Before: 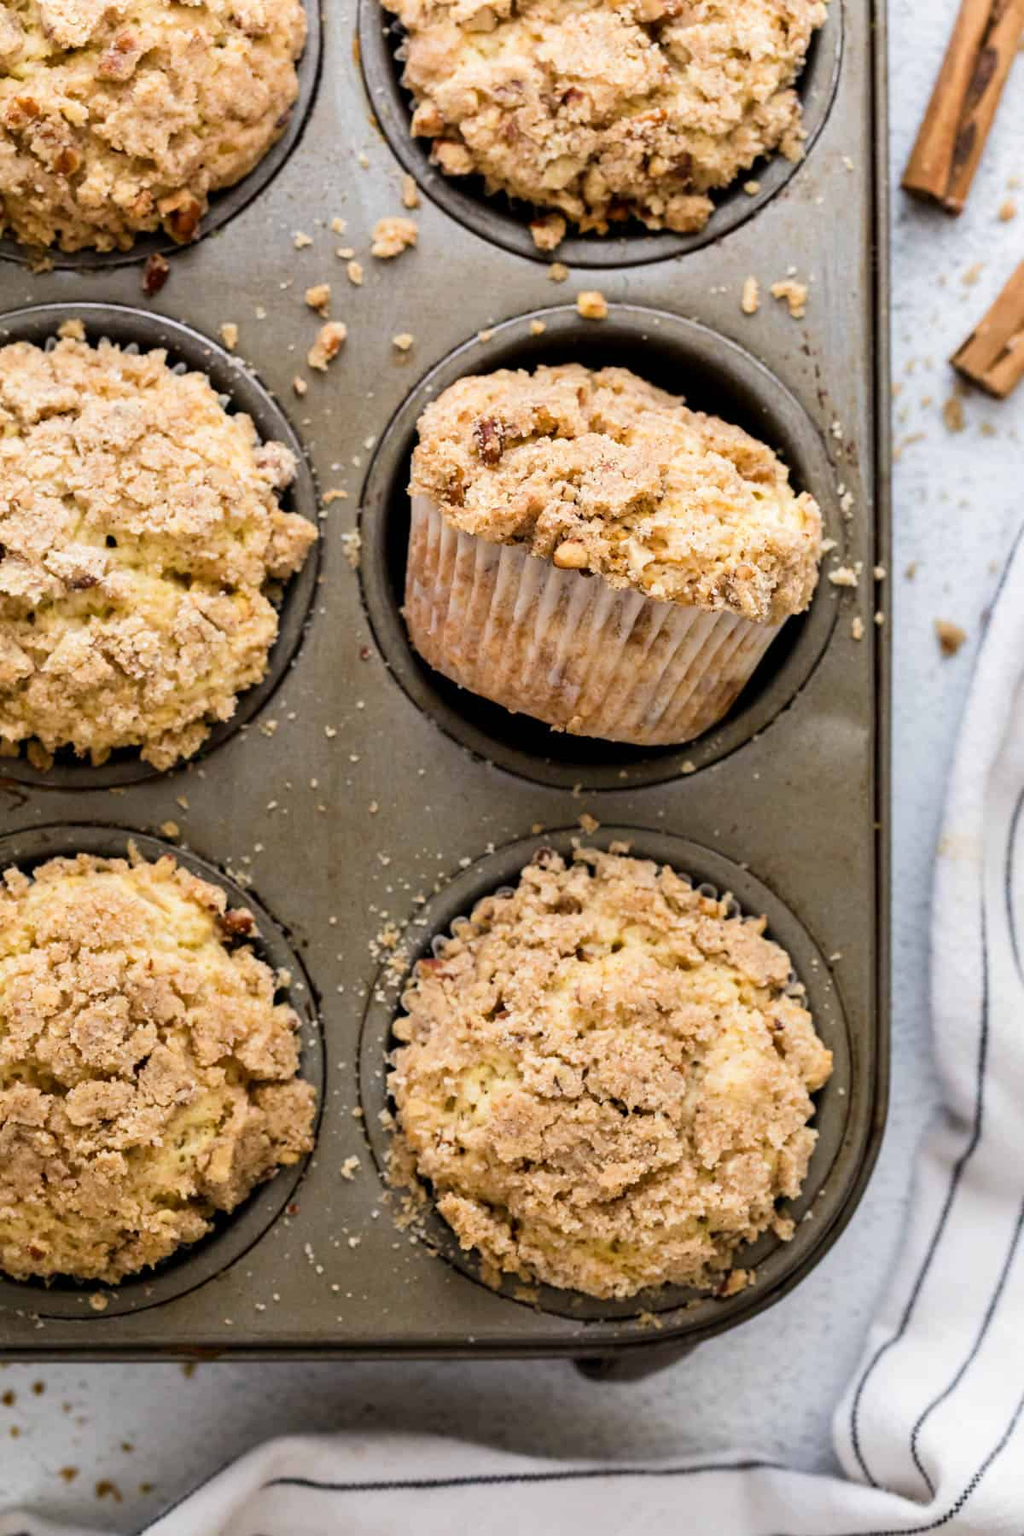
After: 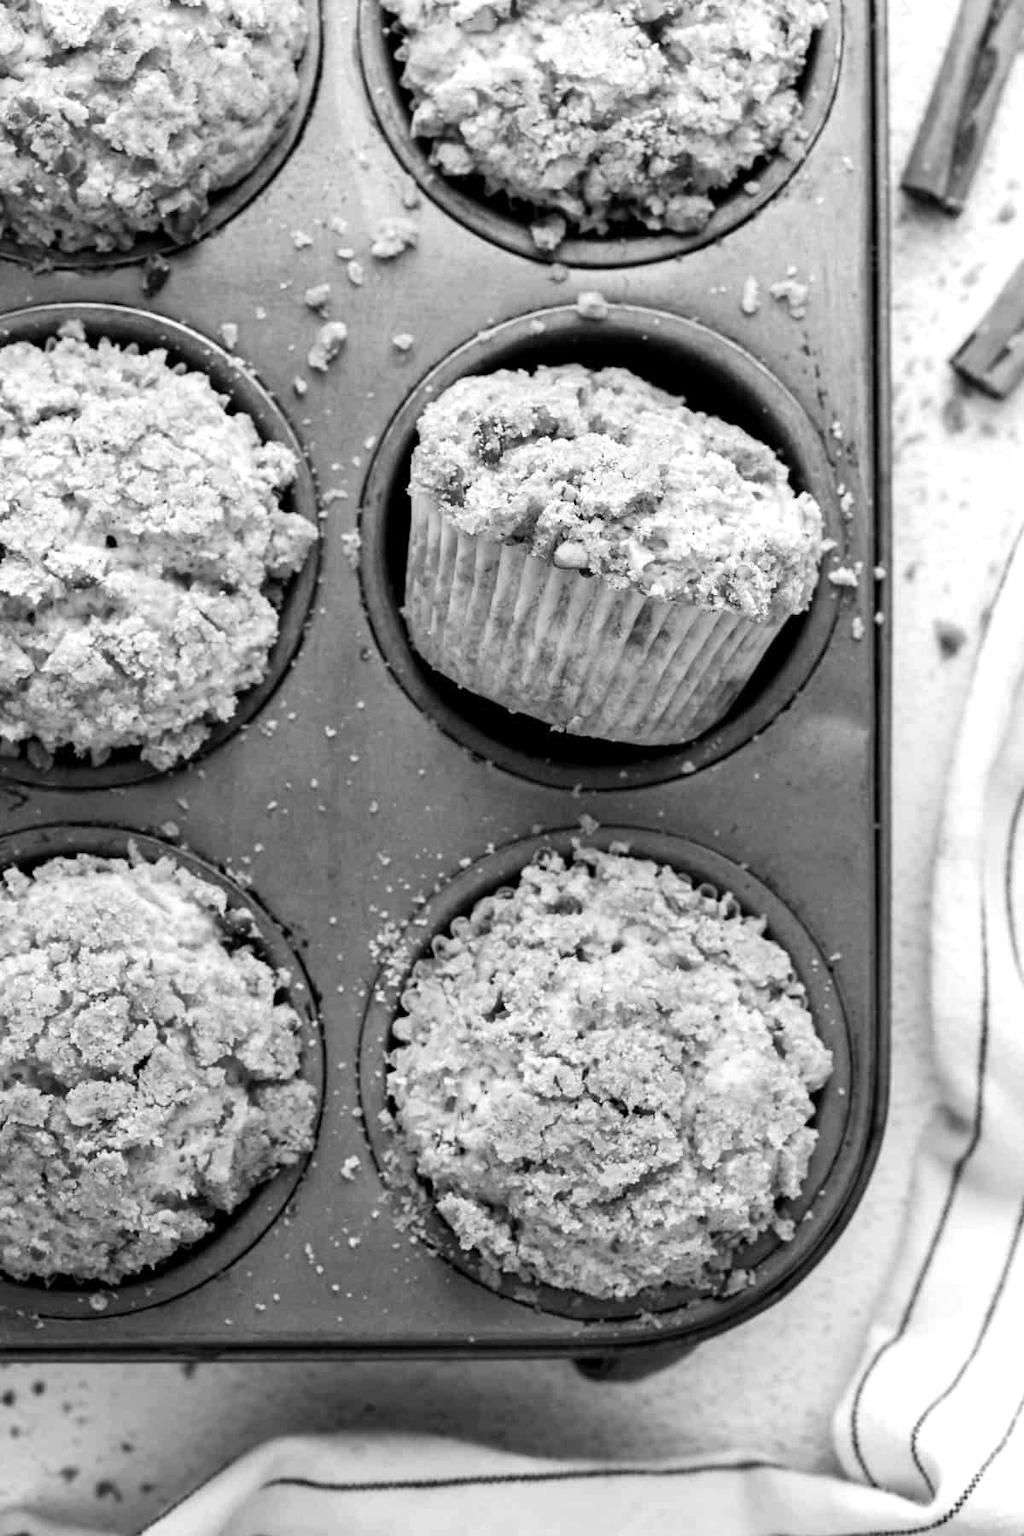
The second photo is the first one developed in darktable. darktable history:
color calibration: output gray [0.21, 0.42, 0.37, 0], gray › normalize channels true, illuminant same as pipeline (D50), adaptation XYZ, x 0.346, y 0.359, gamut compression 0
exposure: black level correction 0.001, exposure 0.5 EV, compensate exposure bias true, compensate highlight preservation false
